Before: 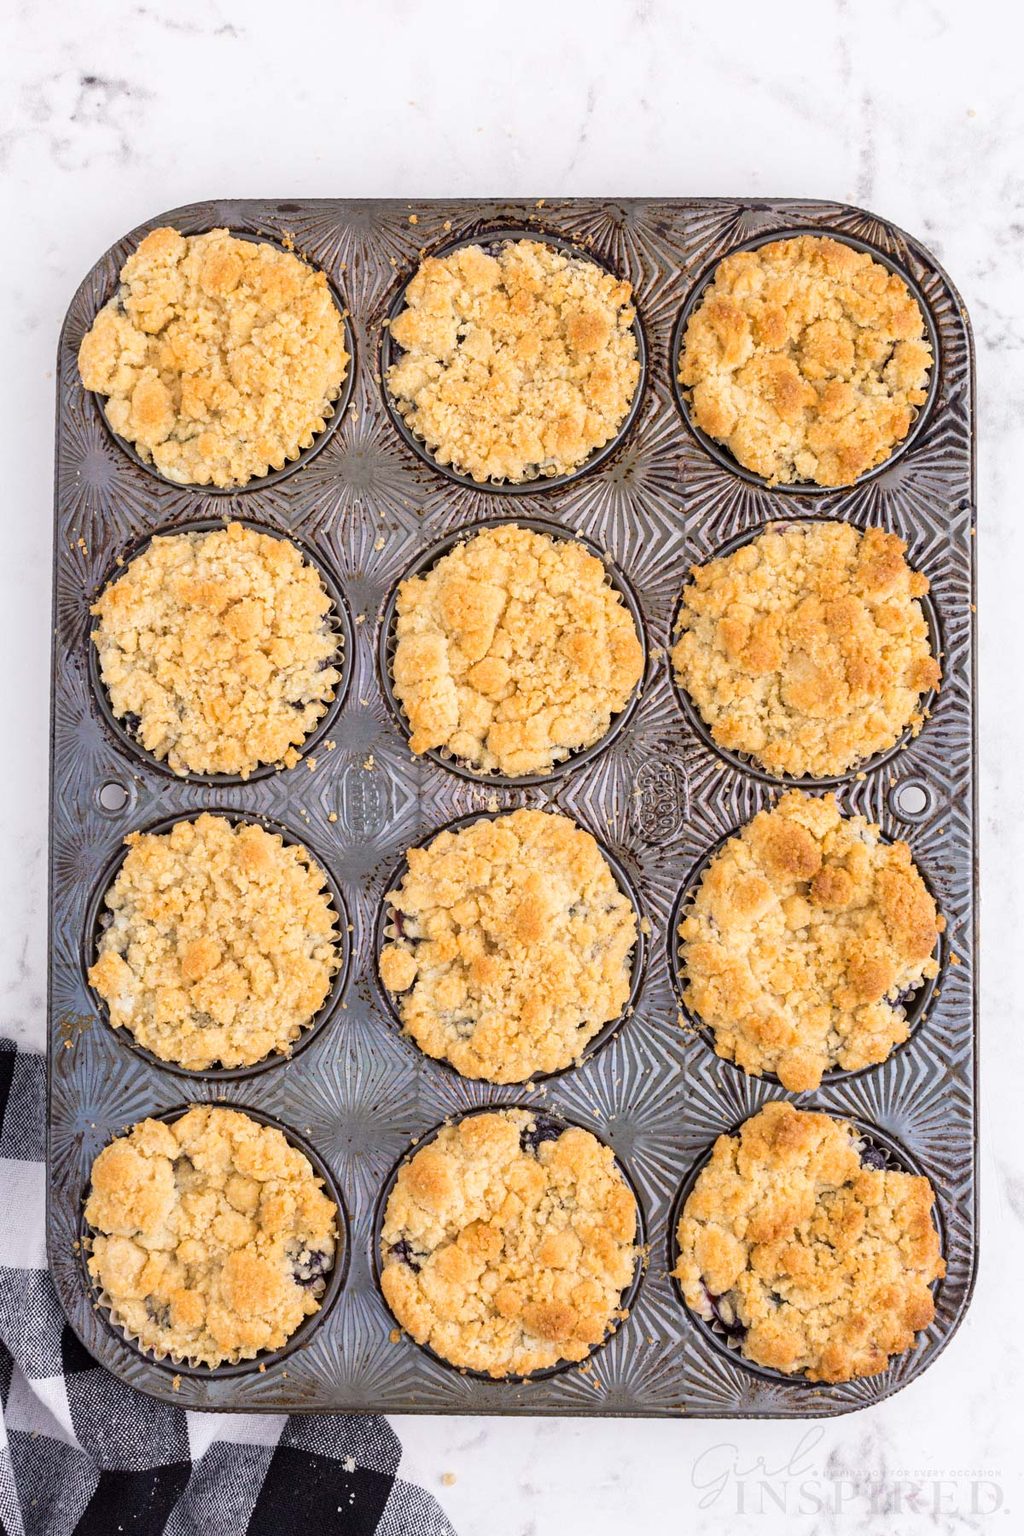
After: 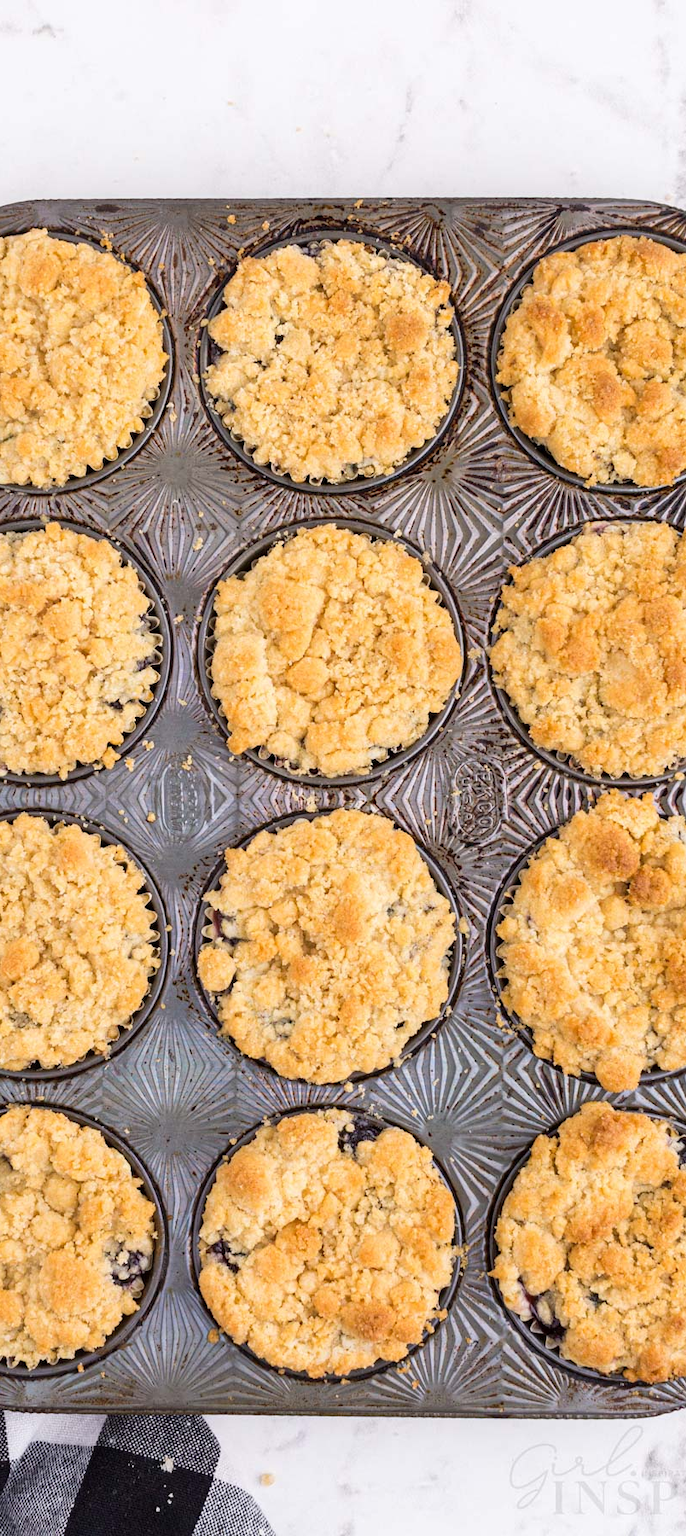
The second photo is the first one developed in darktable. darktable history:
crop and rotate: left 17.768%, right 15.18%
